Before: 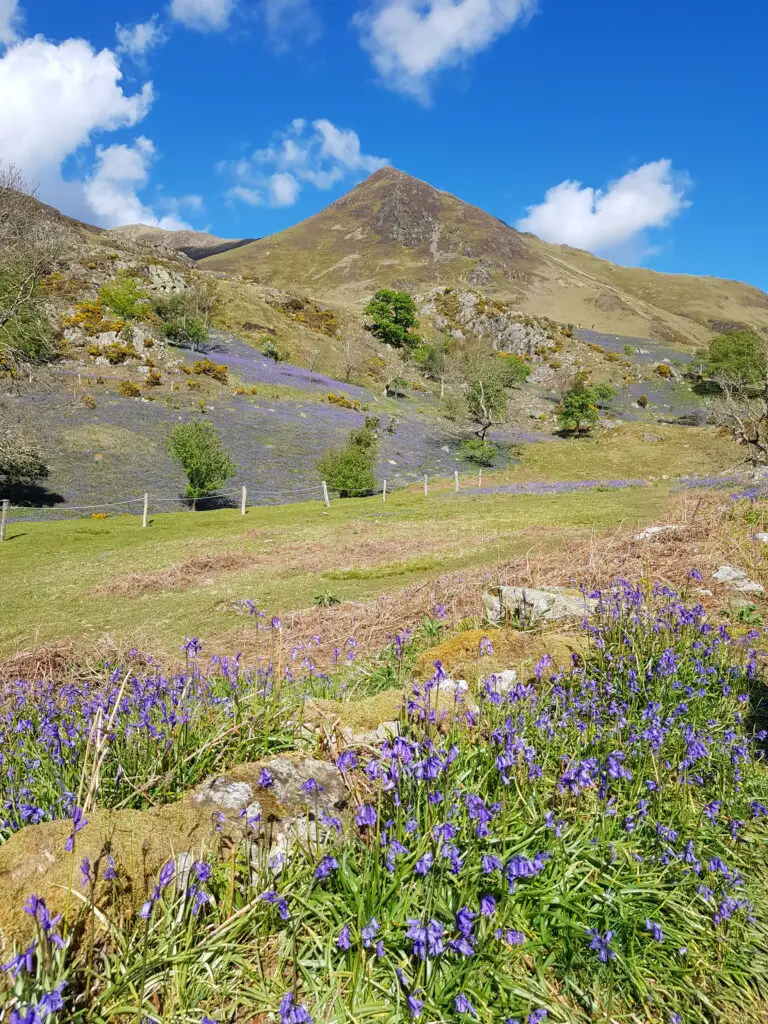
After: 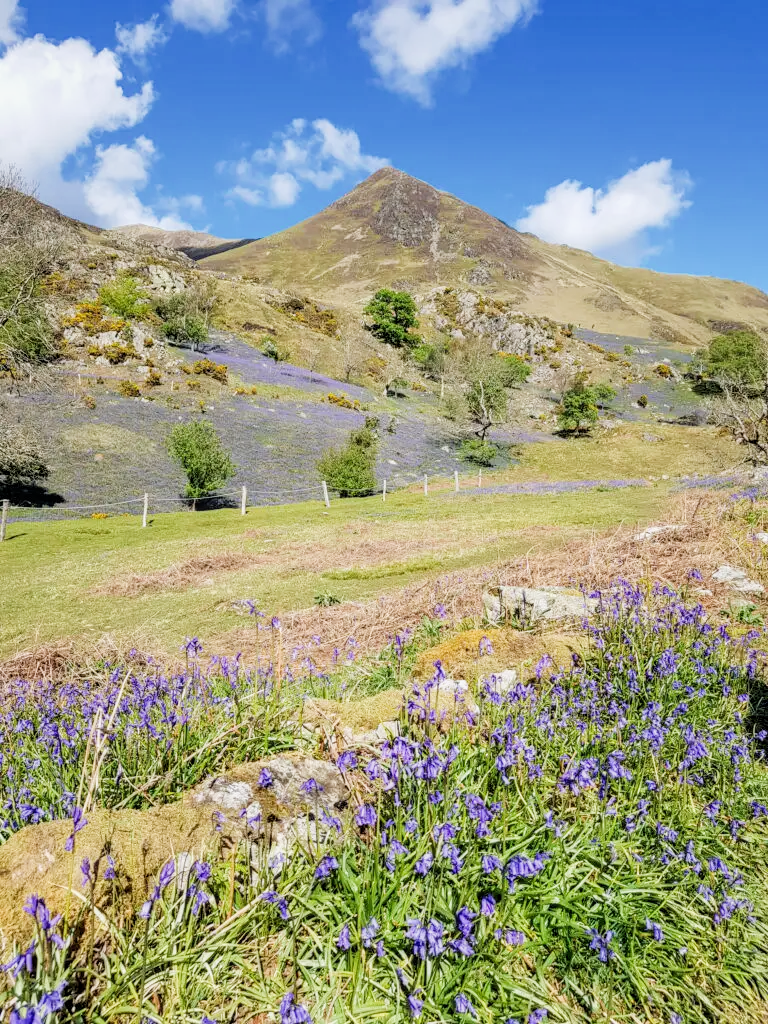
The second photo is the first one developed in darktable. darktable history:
exposure: black level correction 0, exposure 0.5 EV, compensate highlight preservation false
local contrast: on, module defaults
filmic rgb: black relative exposure -7.65 EV, hardness 4.02, contrast 1.1, highlights saturation mix -30%
